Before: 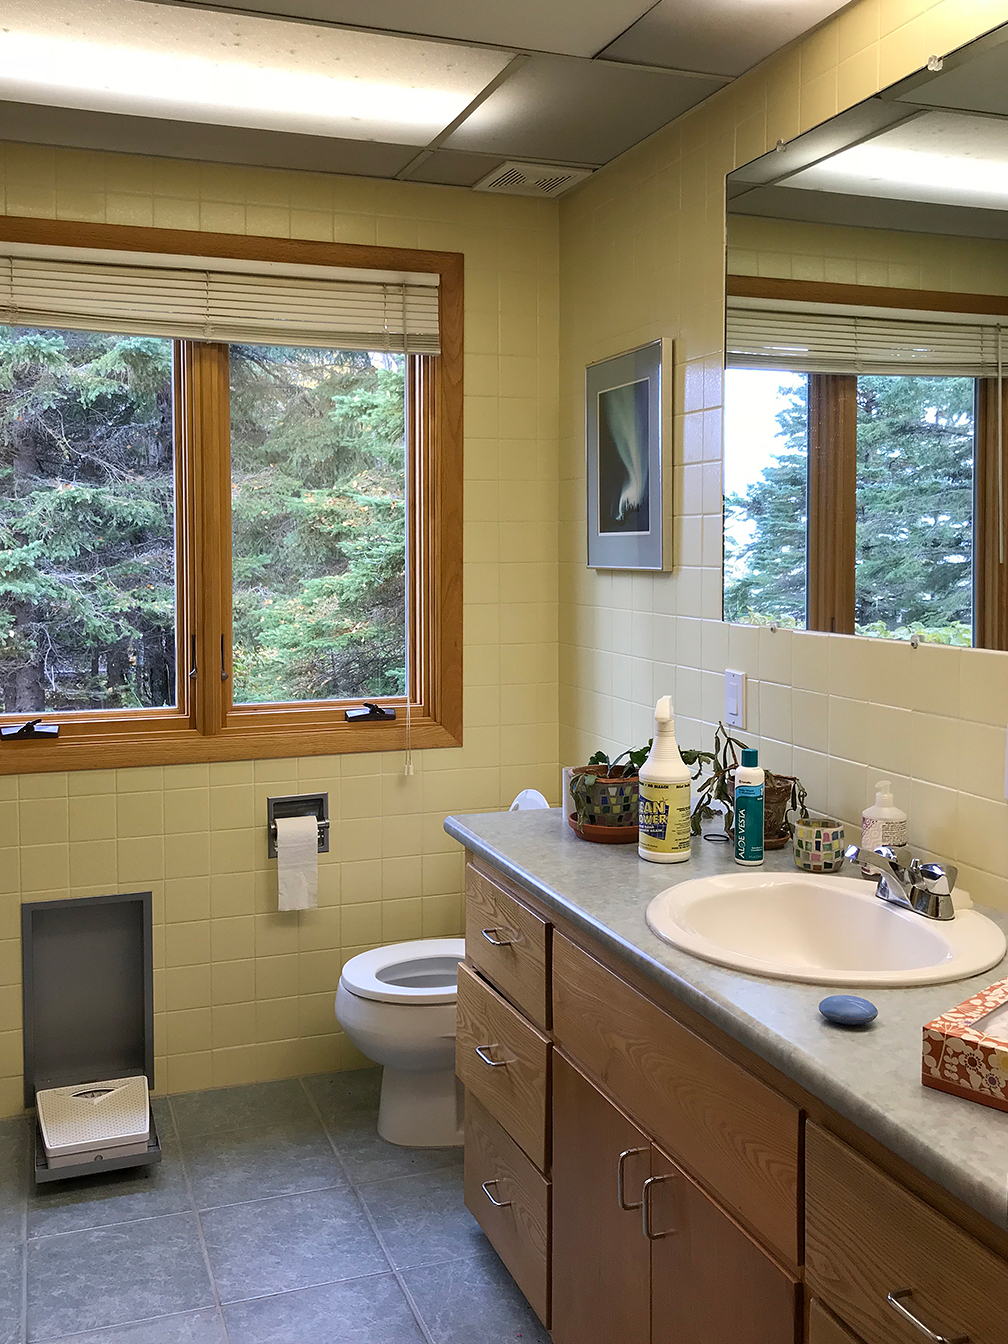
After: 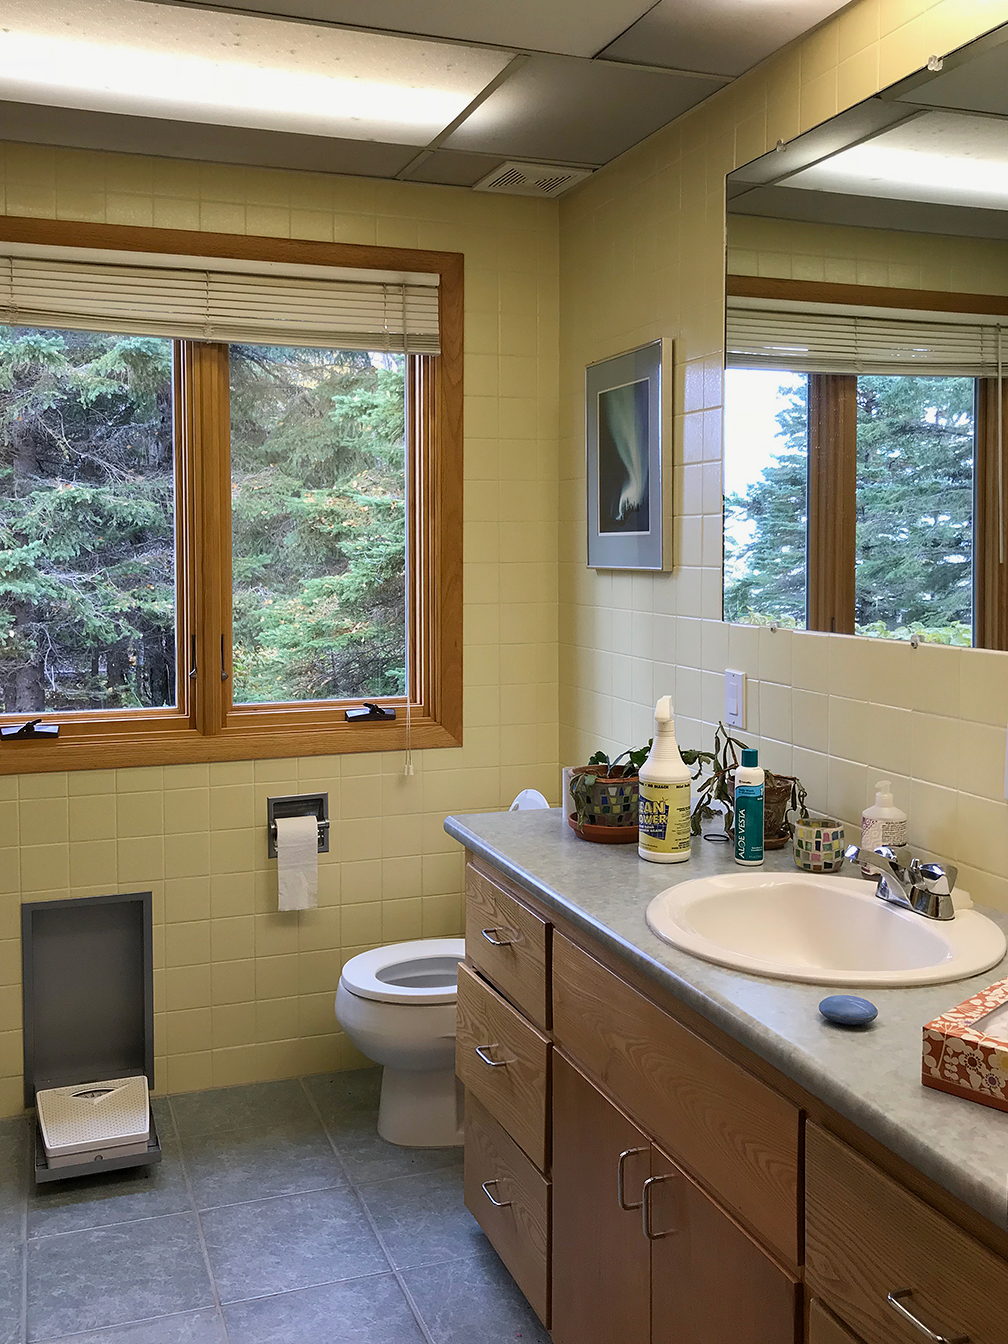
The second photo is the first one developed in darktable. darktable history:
exposure: exposure -0.116 EV, compensate exposure bias true, compensate highlight preservation false
